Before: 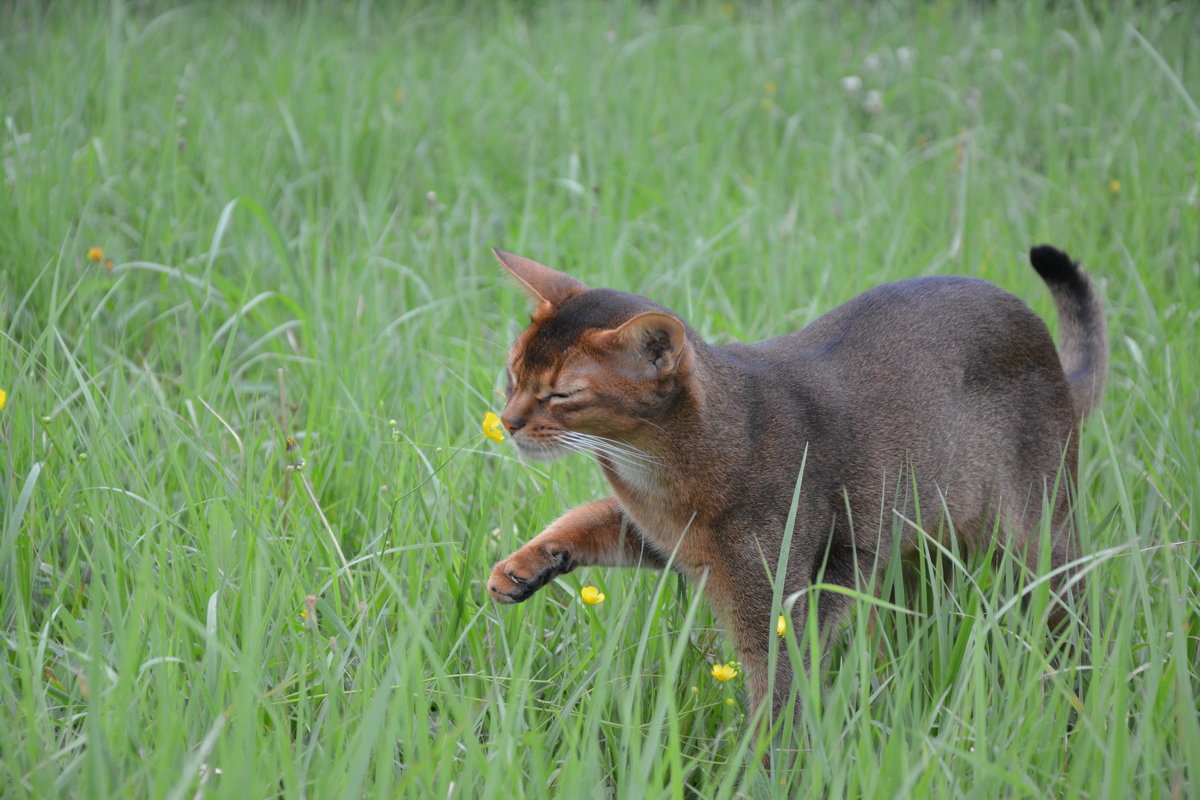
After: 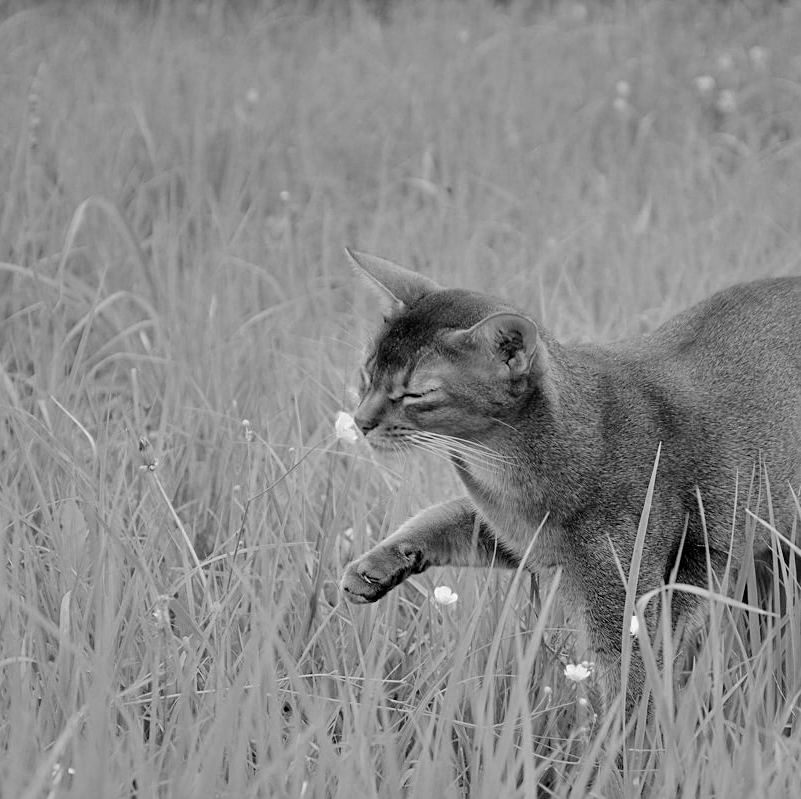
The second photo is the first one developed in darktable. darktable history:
filmic rgb: black relative exposure -7.41 EV, white relative exposure 4.81 EV, hardness 3.4, color science v6 (2022)
exposure: black level correction 0, exposure 0.5 EV, compensate highlight preservation false
crop and rotate: left 12.265%, right 20.911%
color zones: curves: ch0 [(0.002, 0.593) (0.143, 0.417) (0.285, 0.541) (0.455, 0.289) (0.608, 0.327) (0.727, 0.283) (0.869, 0.571) (1, 0.603)]; ch1 [(0, 0) (0.143, 0) (0.286, 0) (0.429, 0) (0.571, 0) (0.714, 0) (0.857, 0)]
color balance rgb: highlights gain › luminance 5.724%, highlights gain › chroma 1.272%, highlights gain › hue 92.15°, global offset › luminance -0.848%, linear chroma grading › shadows -30.042%, linear chroma grading › global chroma 35.425%, perceptual saturation grading › global saturation -10.433%, perceptual saturation grading › highlights -27.262%, perceptual saturation grading › shadows 21.006%
shadows and highlights: low approximation 0.01, soften with gaussian
sharpen: on, module defaults
